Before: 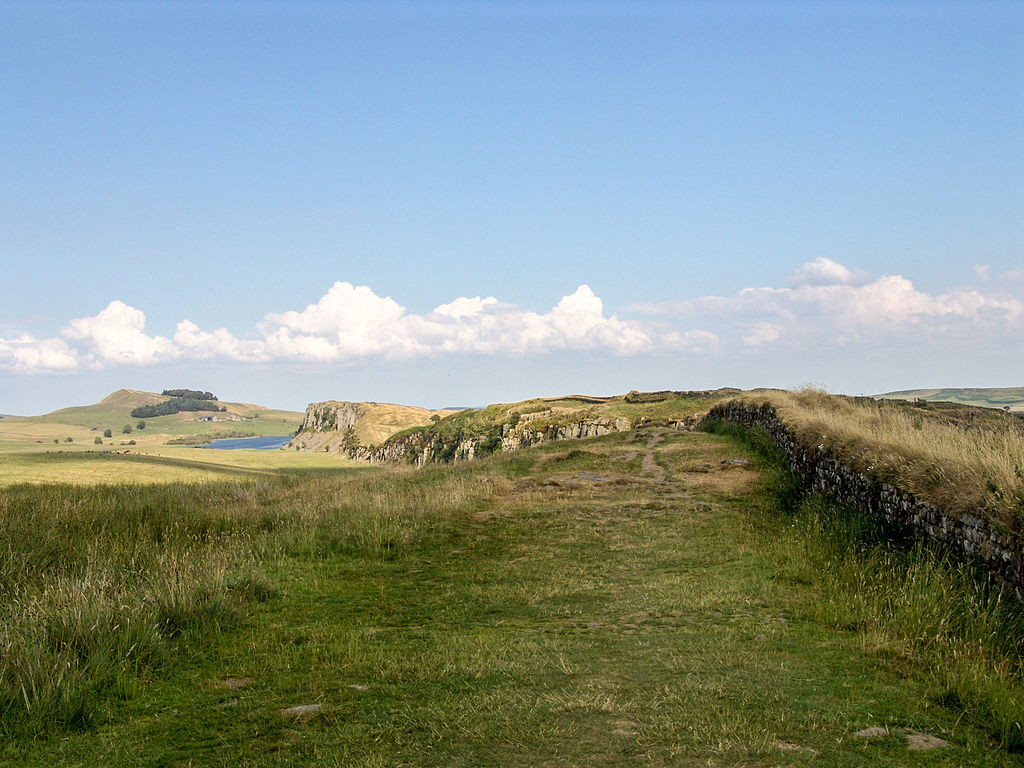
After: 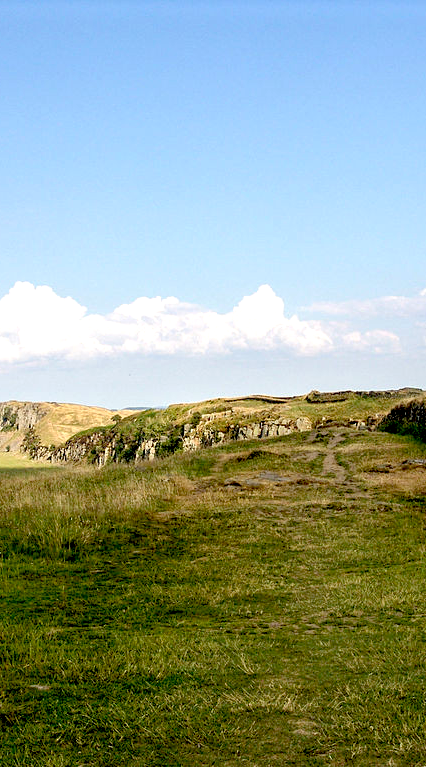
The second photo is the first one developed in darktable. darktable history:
exposure: black level correction 0.031, exposure 0.304 EV, compensate highlight preservation false
crop: left 31.229%, right 27.105%
